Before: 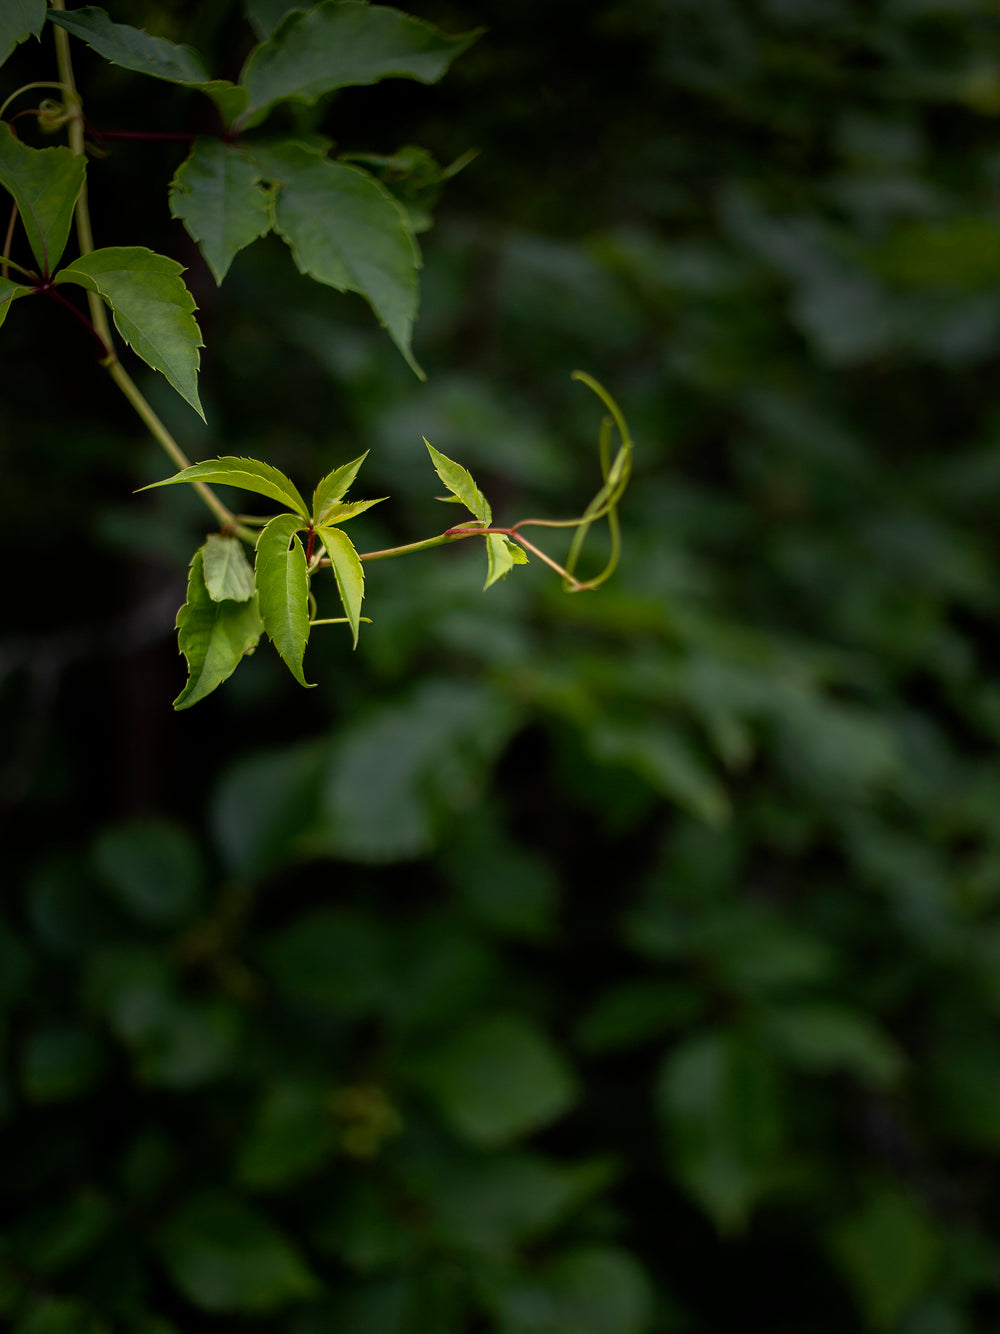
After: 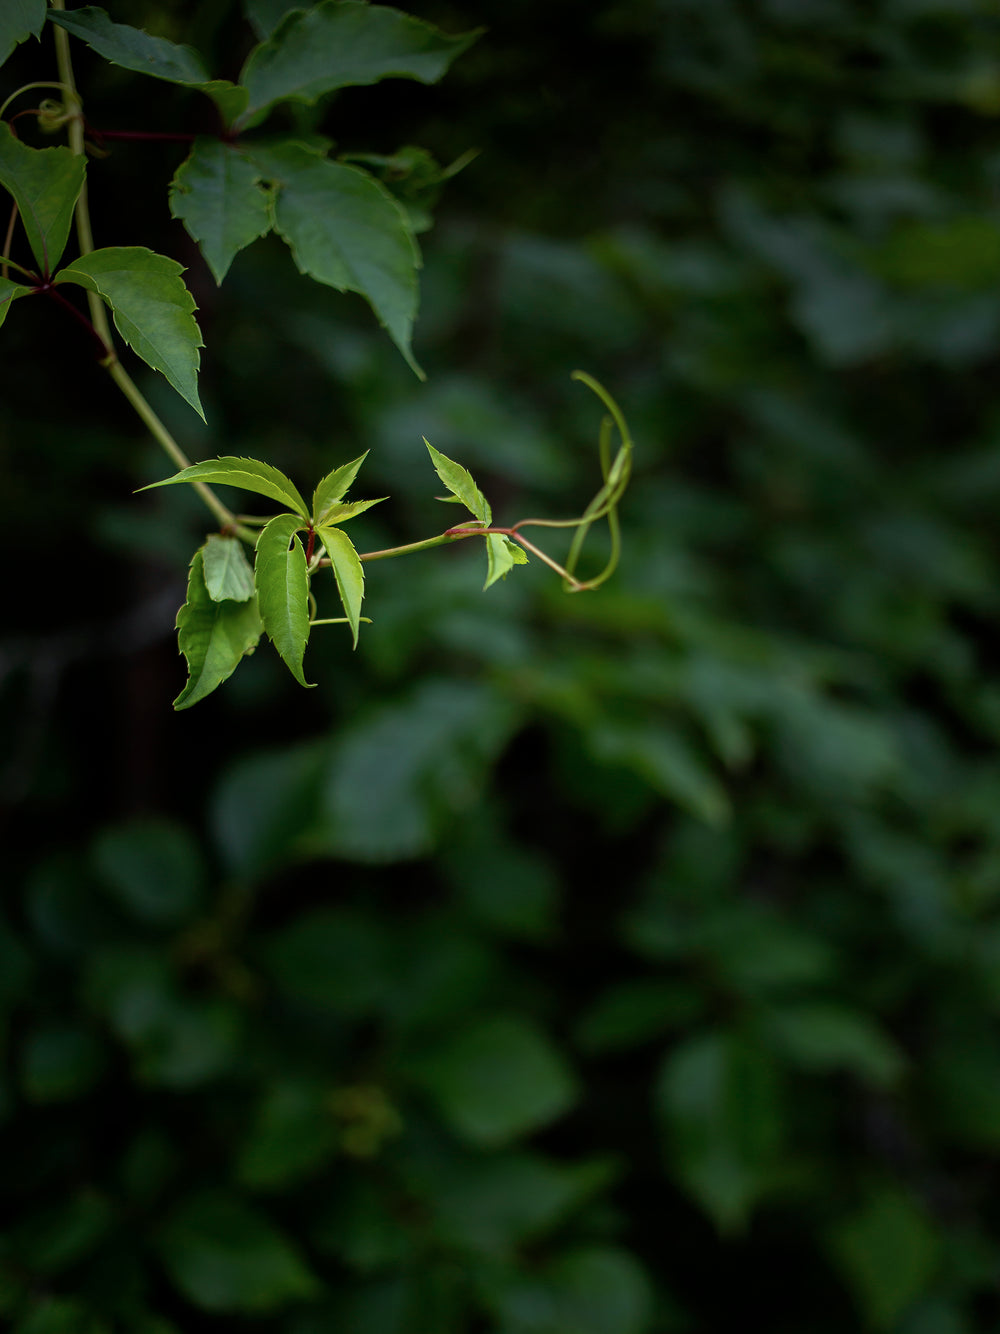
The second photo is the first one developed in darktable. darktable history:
color correction: highlights a* -9.99, highlights b* -10.51
